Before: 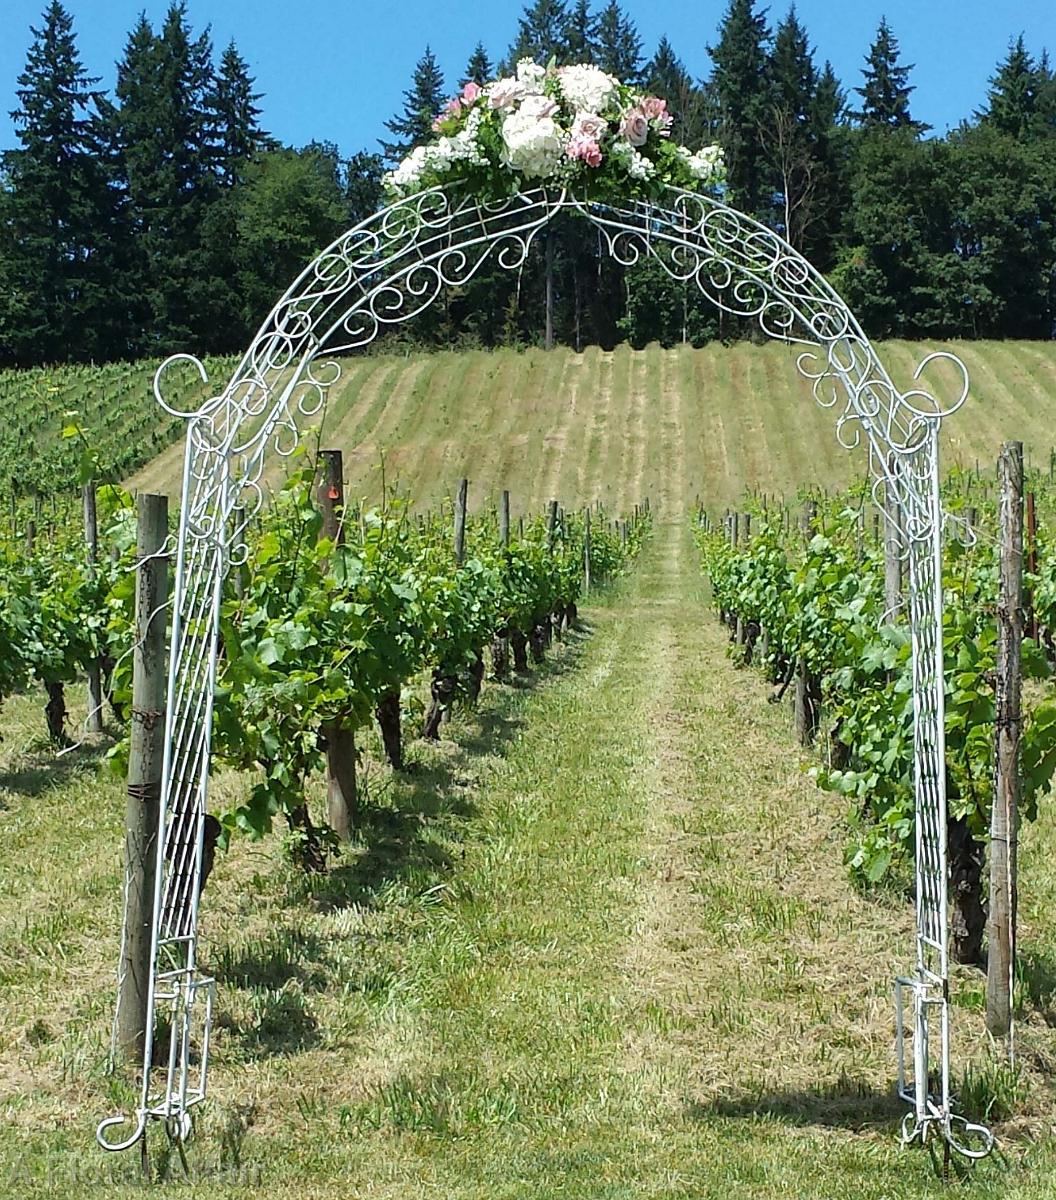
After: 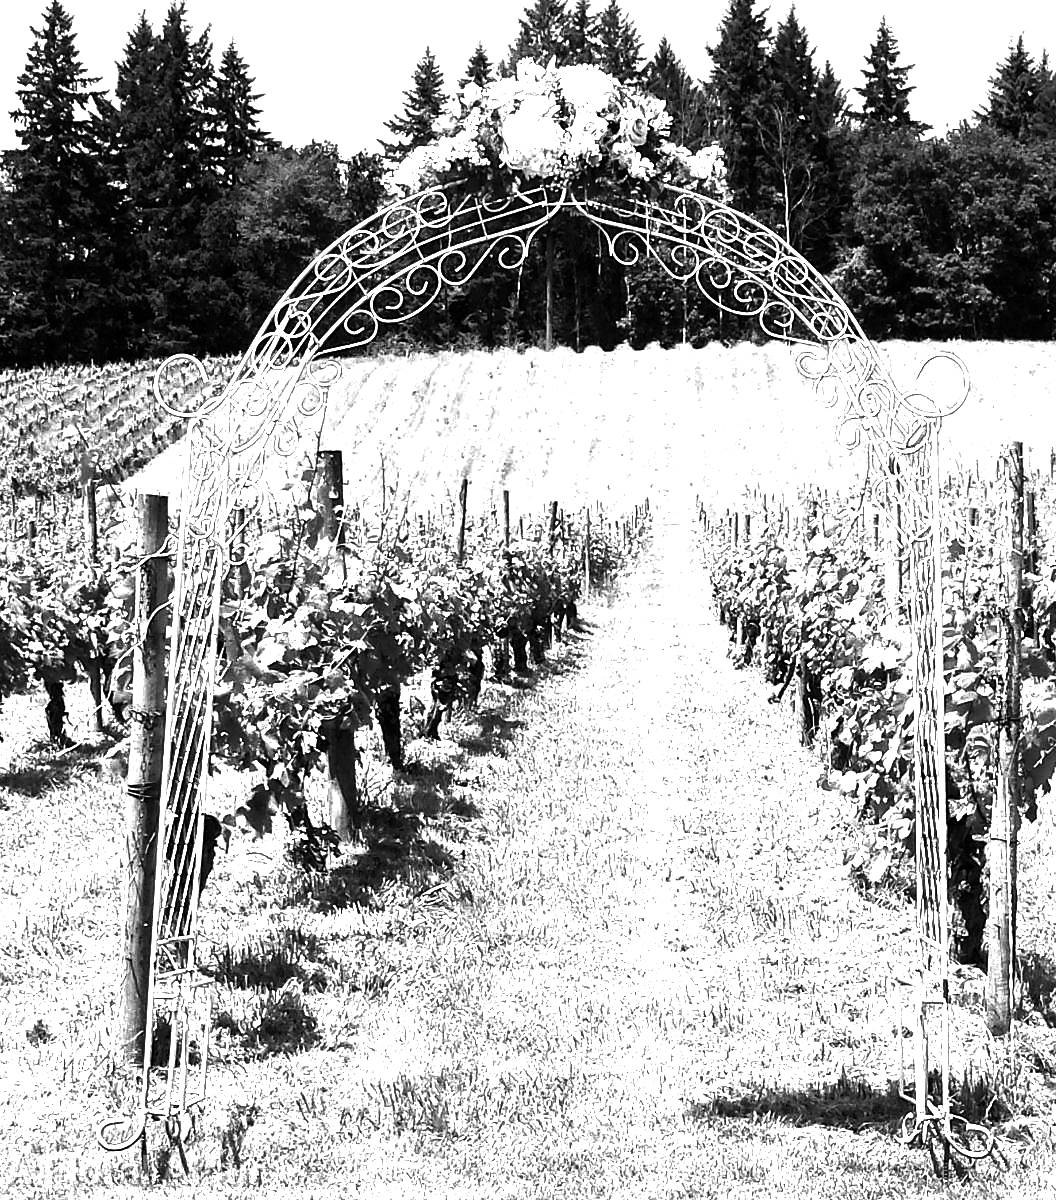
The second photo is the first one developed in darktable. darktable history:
local contrast: highlights 100%, shadows 100%, detail 120%, midtone range 0.2
color calibration: illuminant as shot in camera, x 0.462, y 0.419, temperature 2651.64 K
exposure: black level correction 0, exposure 1.9 EV, compensate highlight preservation false
contrast brightness saturation: contrast -0.03, brightness -0.59, saturation -1
